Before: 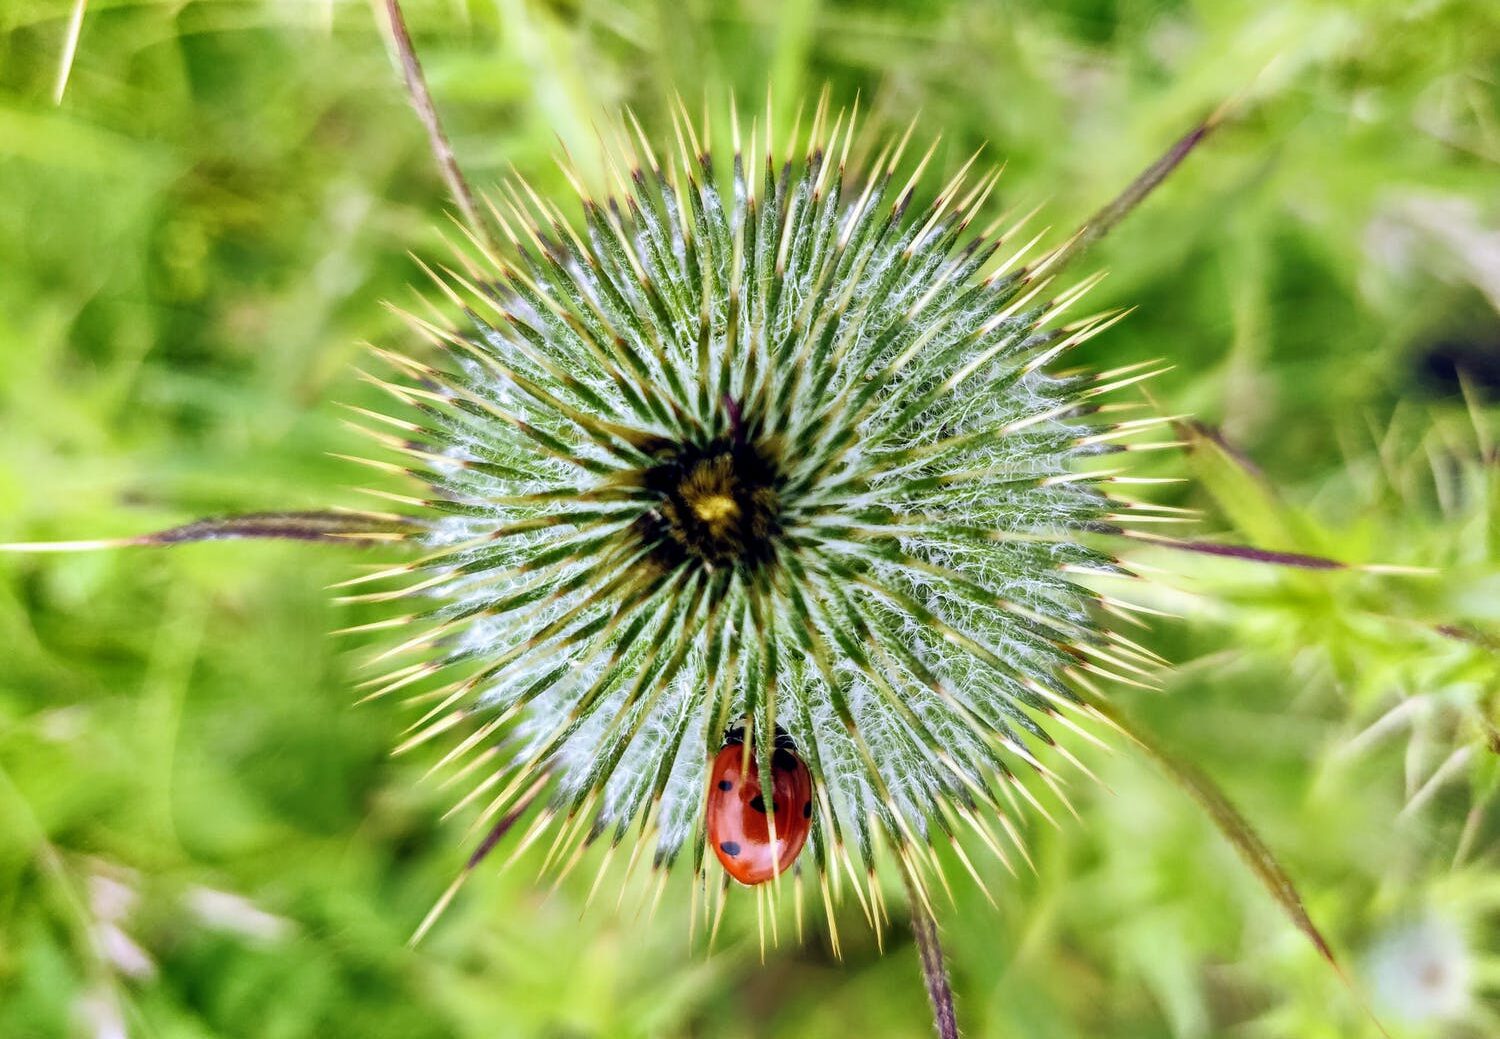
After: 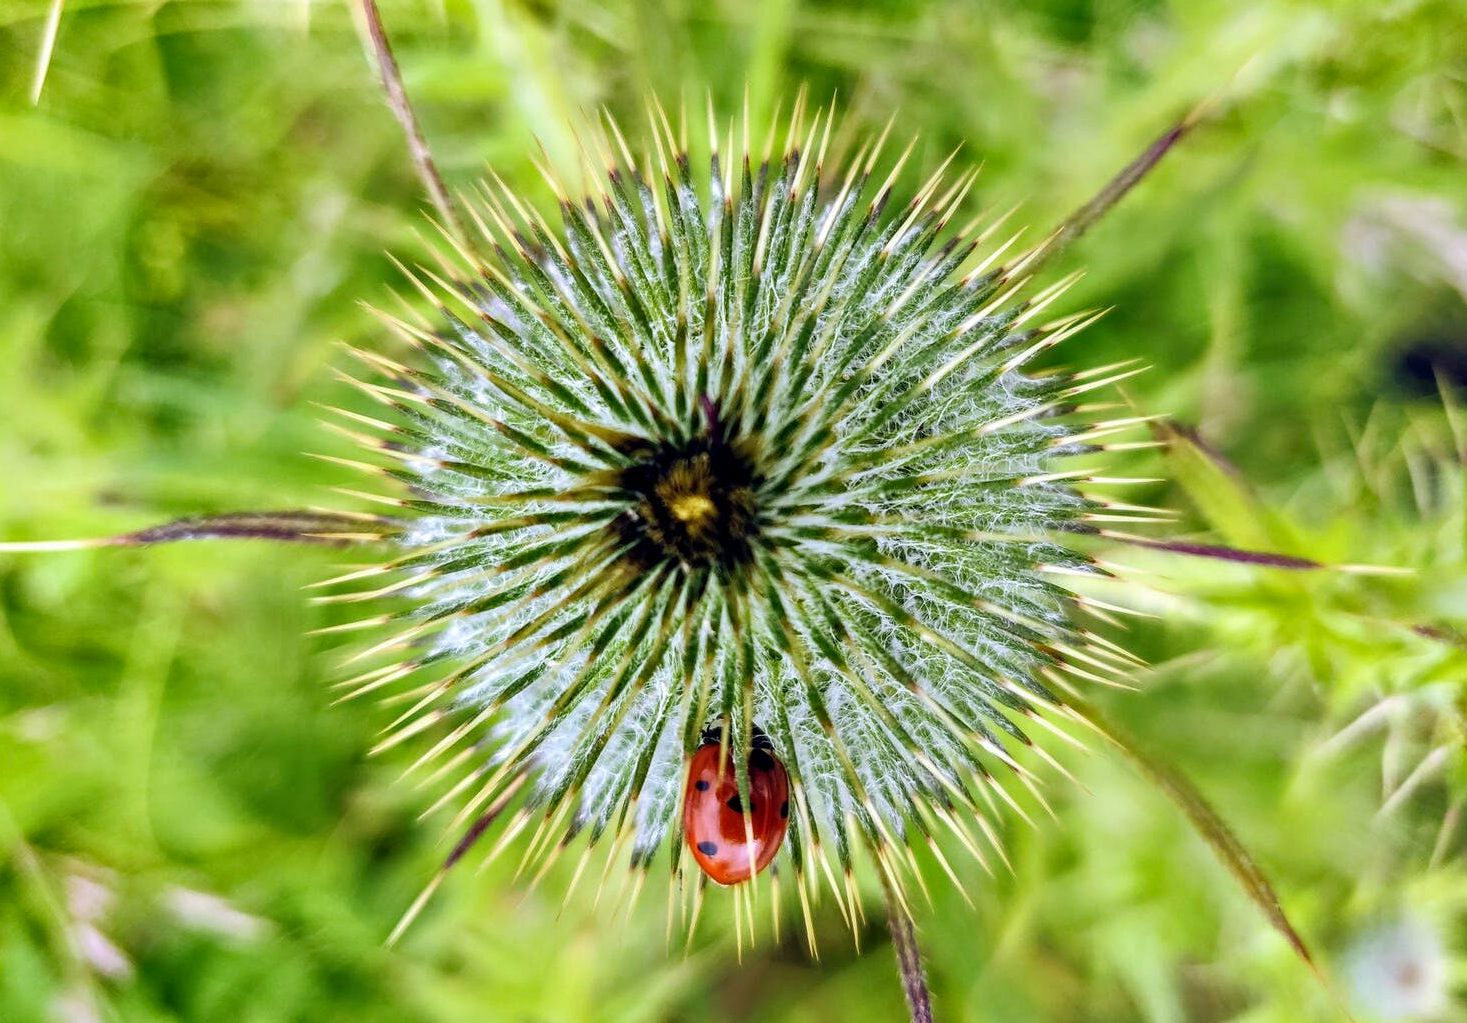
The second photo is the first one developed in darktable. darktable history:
haze removal: compatibility mode true, adaptive false
crop and rotate: left 1.567%, right 0.615%, bottom 1.52%
